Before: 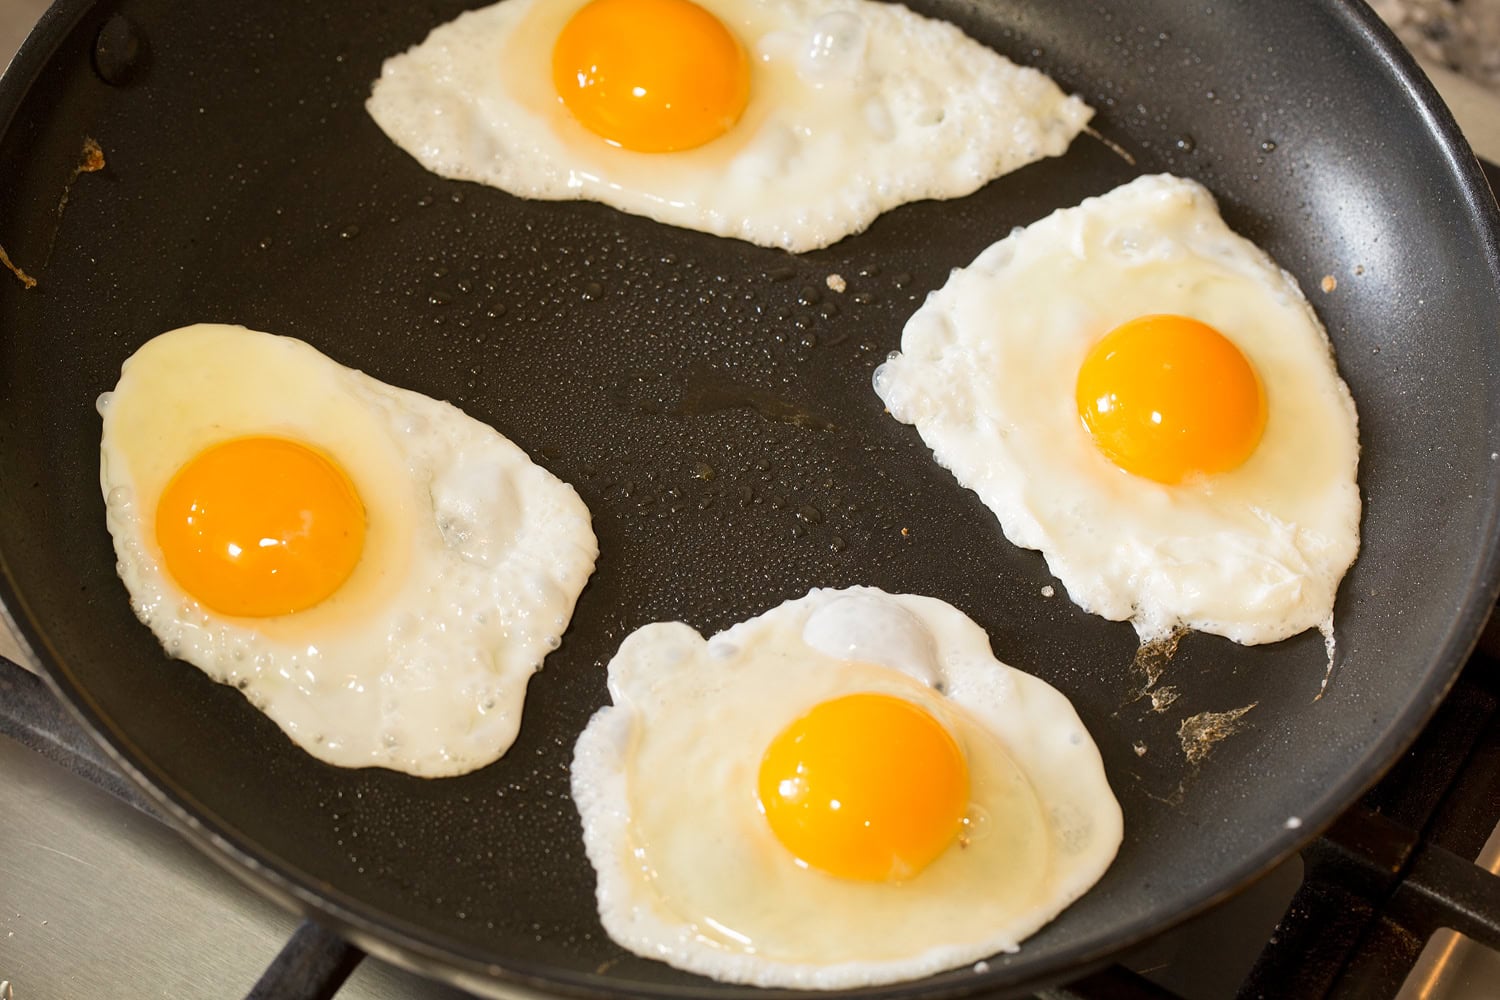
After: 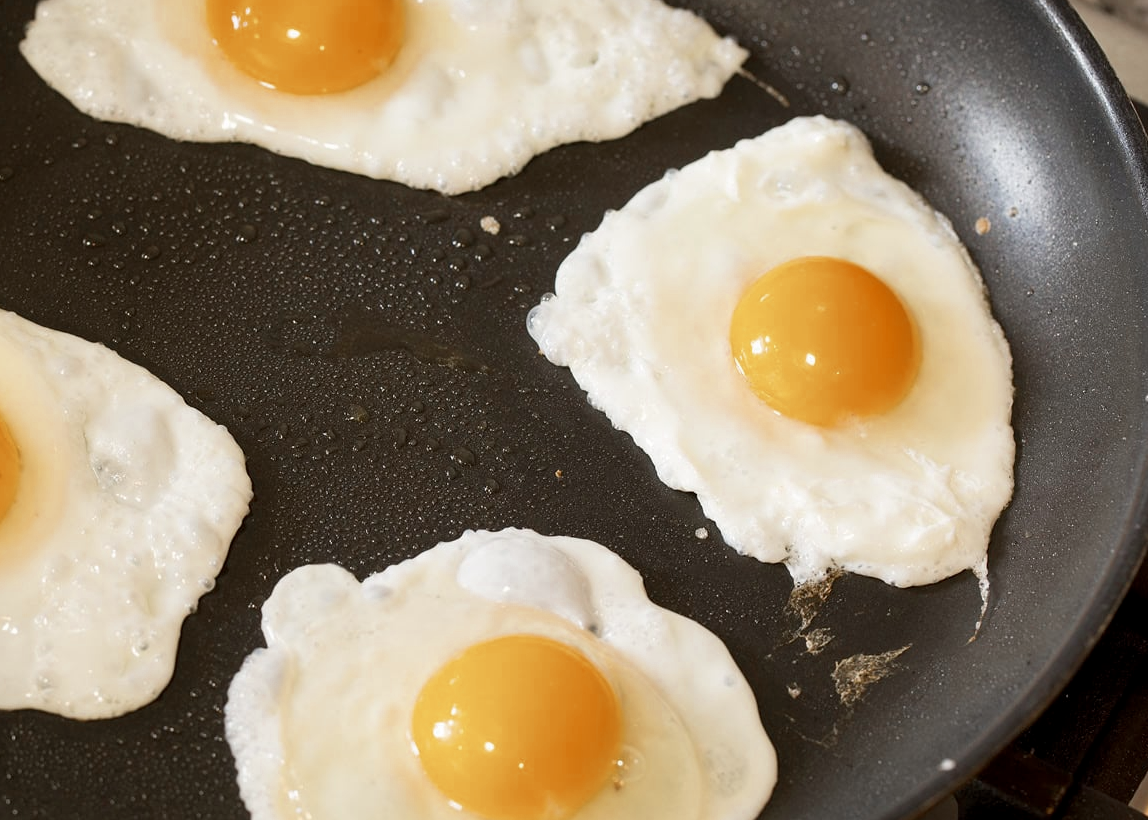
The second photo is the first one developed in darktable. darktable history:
exposure: black level correction 0.001, compensate highlight preservation false
color zones: curves: ch0 [(0, 0.5) (0.125, 0.4) (0.25, 0.5) (0.375, 0.4) (0.5, 0.4) (0.625, 0.35) (0.75, 0.35) (0.875, 0.5)]; ch1 [(0, 0.35) (0.125, 0.45) (0.25, 0.35) (0.375, 0.35) (0.5, 0.35) (0.625, 0.35) (0.75, 0.45) (0.875, 0.35)]; ch2 [(0, 0.6) (0.125, 0.5) (0.25, 0.5) (0.375, 0.6) (0.5, 0.6) (0.625, 0.5) (0.75, 0.5) (0.875, 0.5)]
crop: left 23.095%, top 5.827%, bottom 11.854%
